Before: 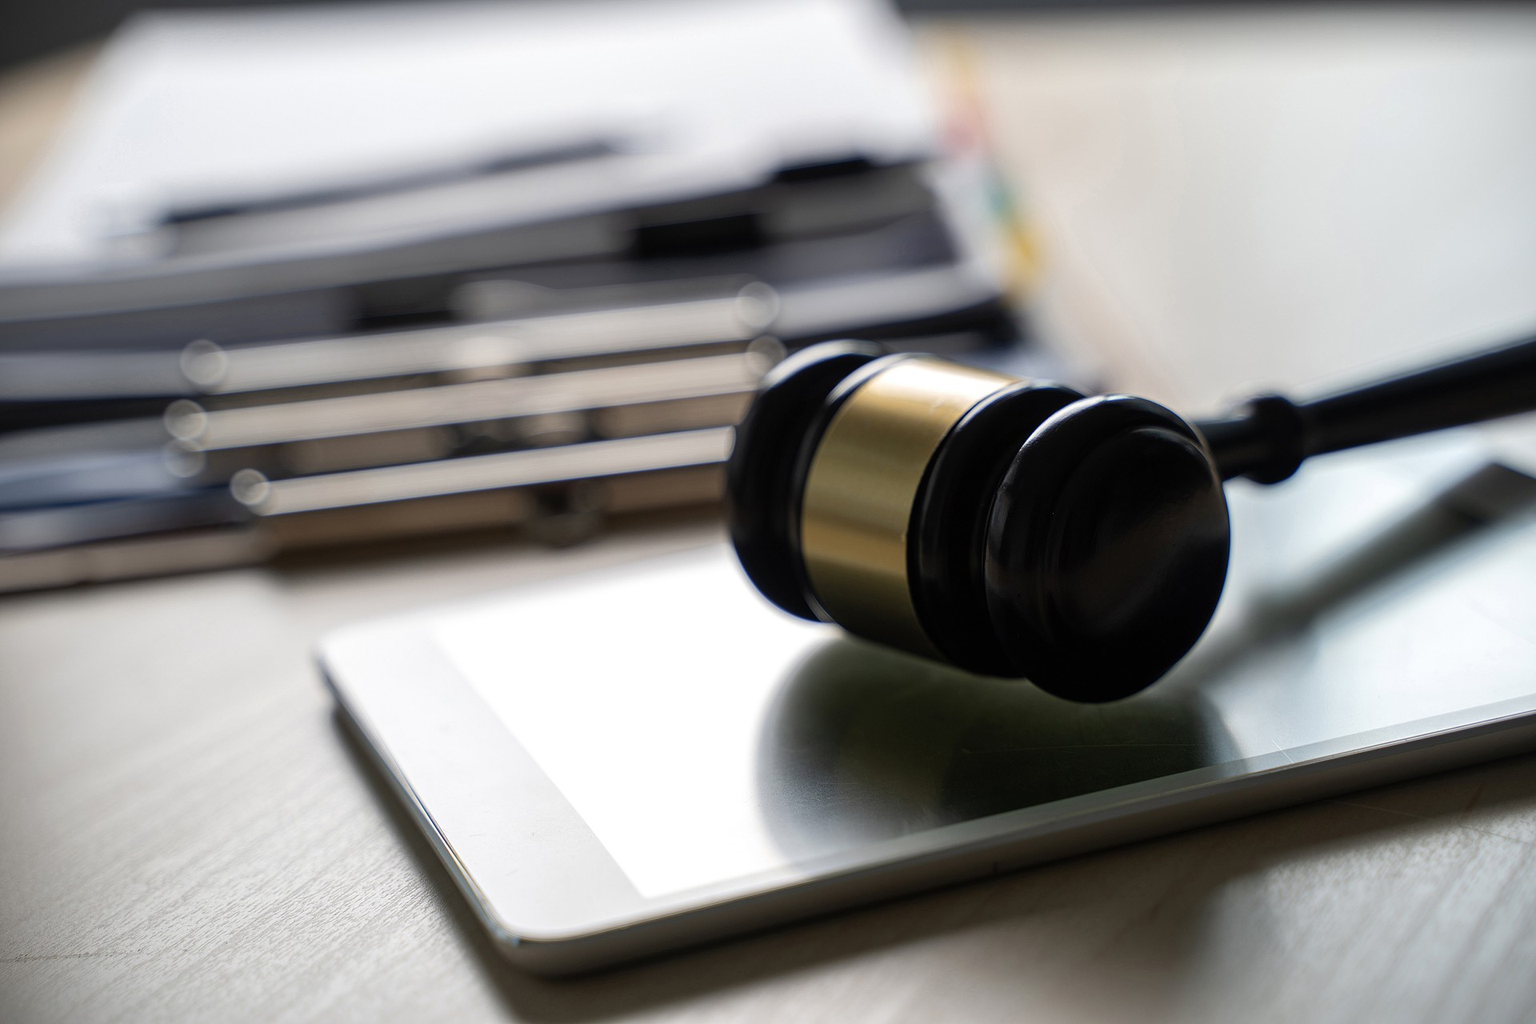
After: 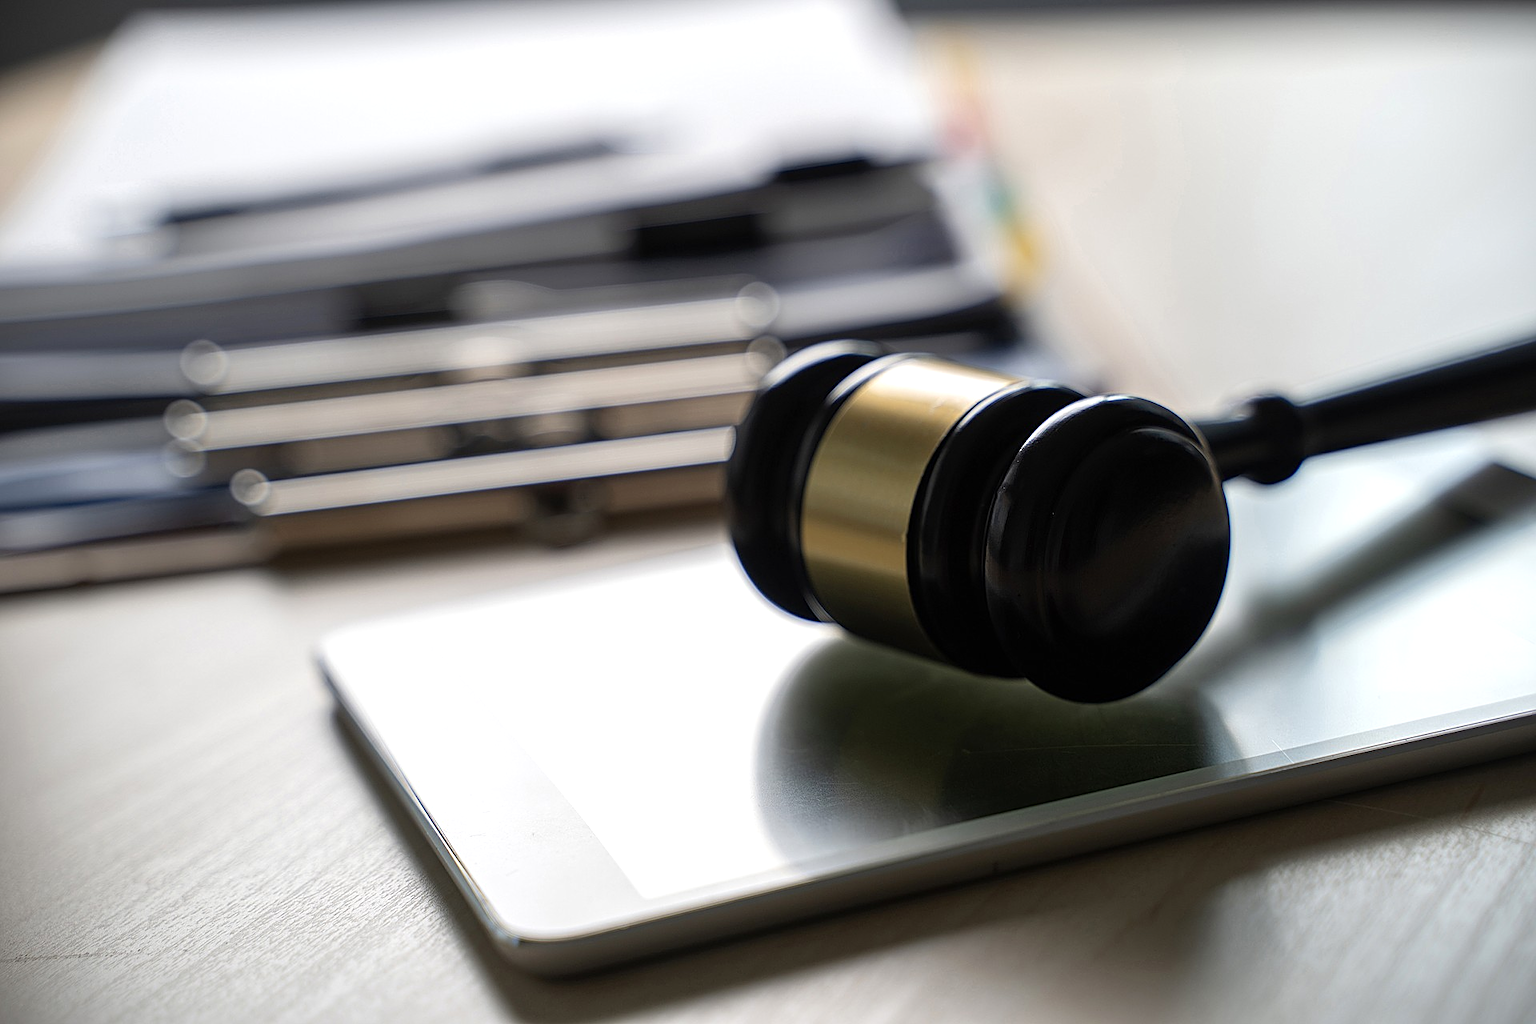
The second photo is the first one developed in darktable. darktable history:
exposure: exposure 0.15 EV, compensate highlight preservation false
sharpen: on, module defaults
